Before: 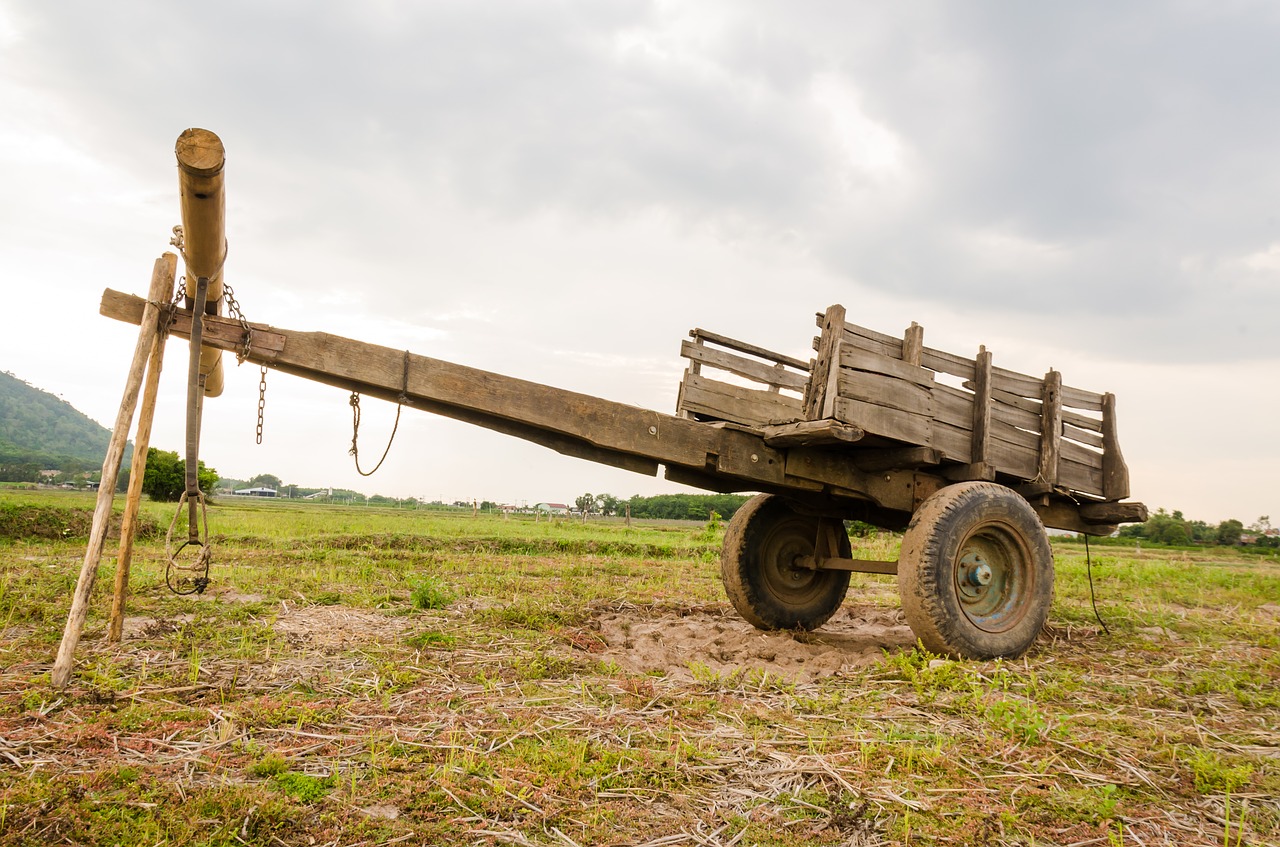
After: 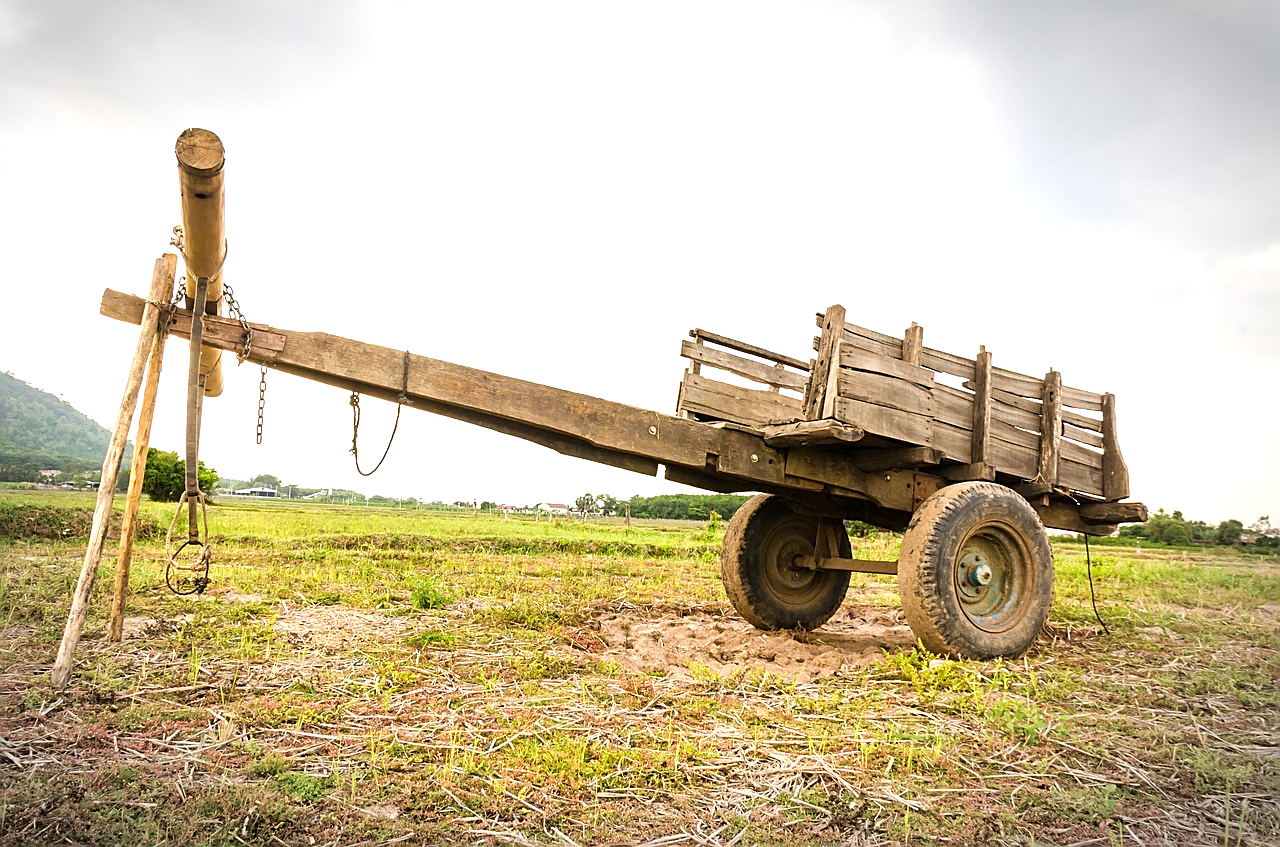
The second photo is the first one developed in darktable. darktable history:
sharpen: on, module defaults
exposure: exposure 0.744 EV, compensate highlight preservation false
vignetting: automatic ratio true
